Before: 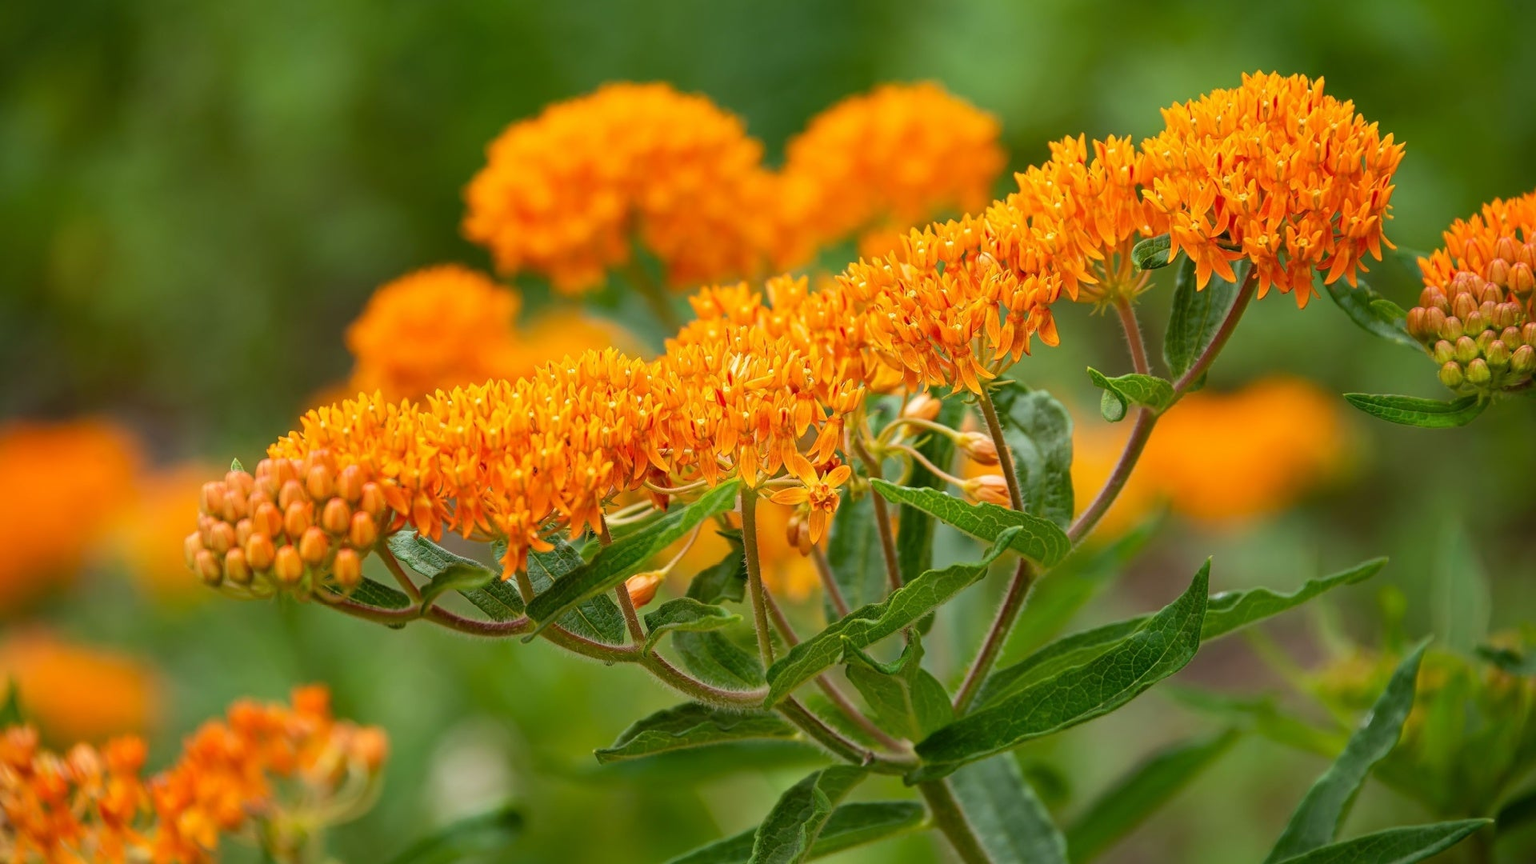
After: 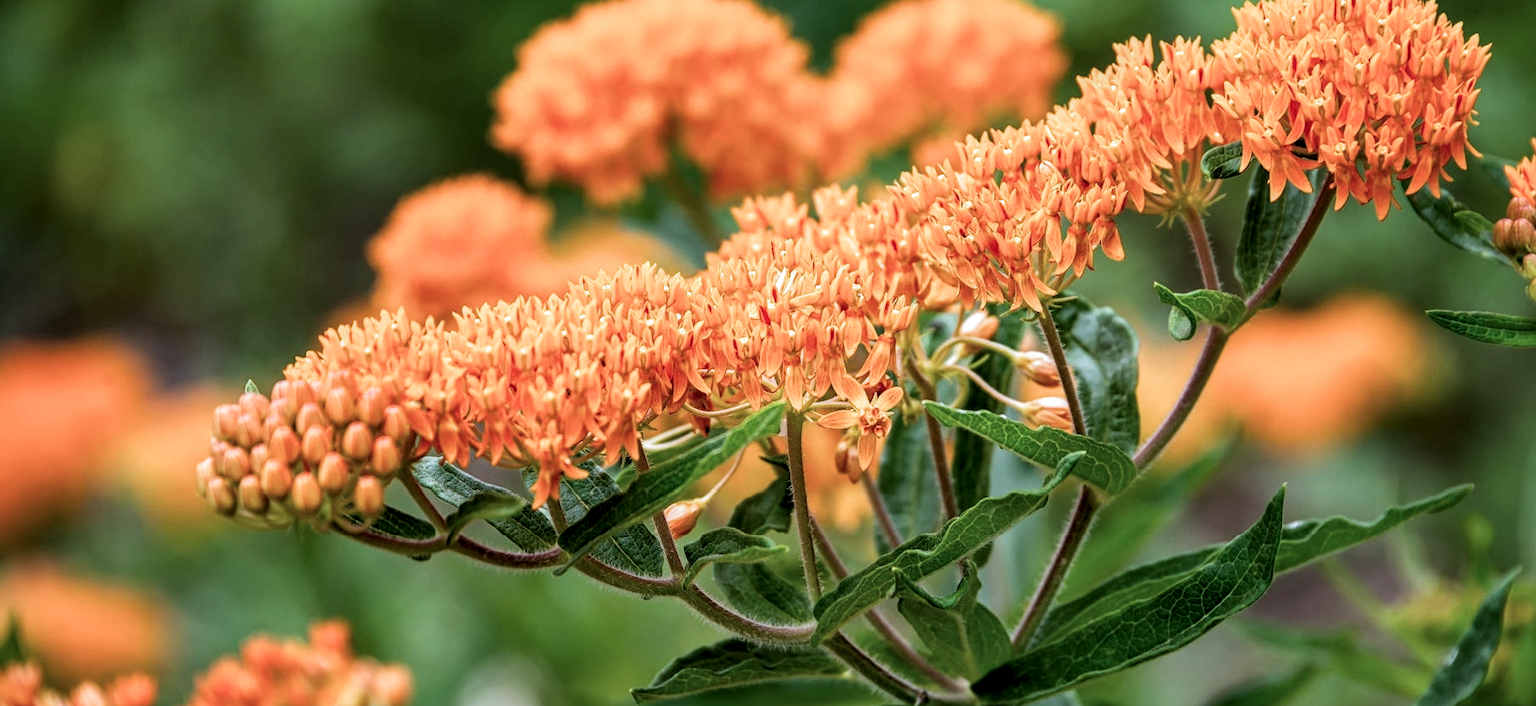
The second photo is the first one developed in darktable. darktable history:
crop and rotate: angle 0.03°, top 11.643%, right 5.651%, bottom 11.189%
filmic rgb: black relative exposure -8.2 EV, white relative exposure 2.2 EV, threshold 3 EV, hardness 7.11, latitude 75%, contrast 1.325, highlights saturation mix -2%, shadows ↔ highlights balance 30%, preserve chrominance RGB euclidean norm, color science v5 (2021), contrast in shadows safe, contrast in highlights safe, enable highlight reconstruction true
local contrast: detail 130%
color calibration: illuminant as shot in camera, x 0.379, y 0.396, temperature 4138.76 K
